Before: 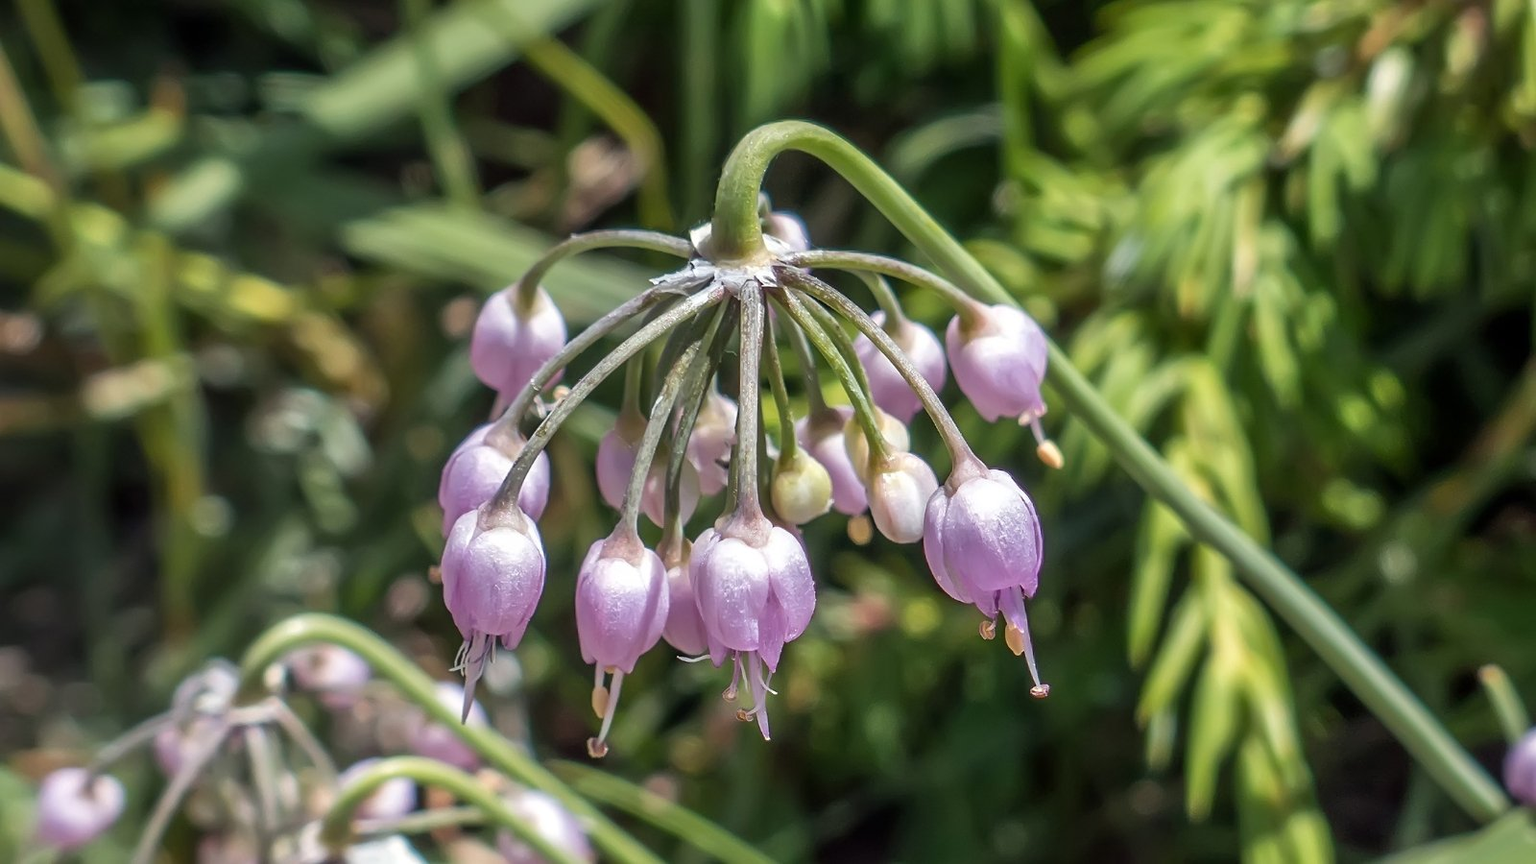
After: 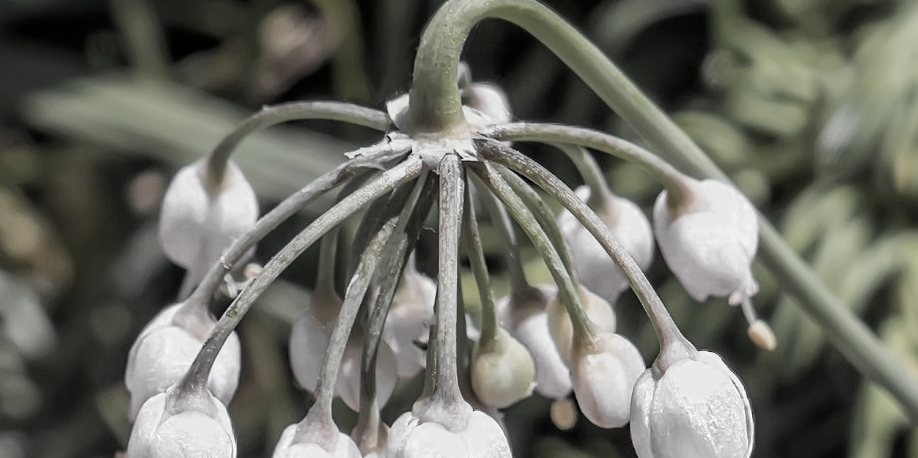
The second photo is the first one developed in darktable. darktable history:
shadows and highlights: shadows -69.92, highlights 34.45, soften with gaussian
crop: left 20.794%, top 15.416%, right 21.799%, bottom 33.694%
color zones: curves: ch0 [(0, 0.613) (0.01, 0.613) (0.245, 0.448) (0.498, 0.529) (0.642, 0.665) (0.879, 0.777) (0.99, 0.613)]; ch1 [(0, 0.035) (0.121, 0.189) (0.259, 0.197) (0.415, 0.061) (0.589, 0.022) (0.732, 0.022) (0.857, 0.026) (0.991, 0.053)]
filmic rgb: middle gray luminance 9.44%, black relative exposure -10.62 EV, white relative exposure 3.44 EV, target black luminance 0%, hardness 5.99, latitude 59.63%, contrast 1.094, highlights saturation mix 5.13%, shadows ↔ highlights balance 29.32%
